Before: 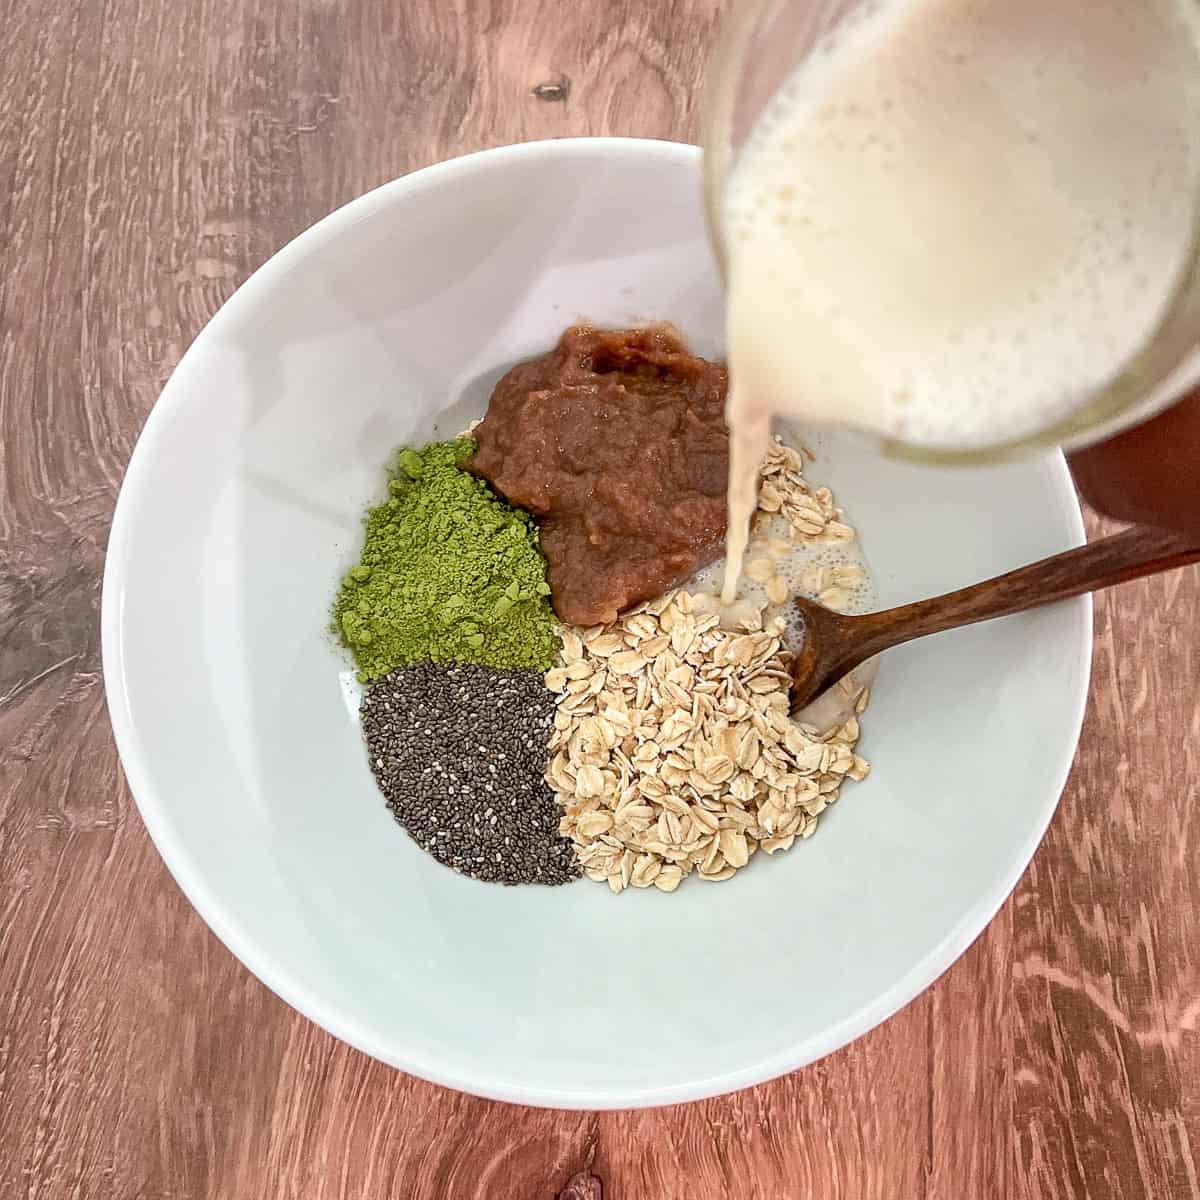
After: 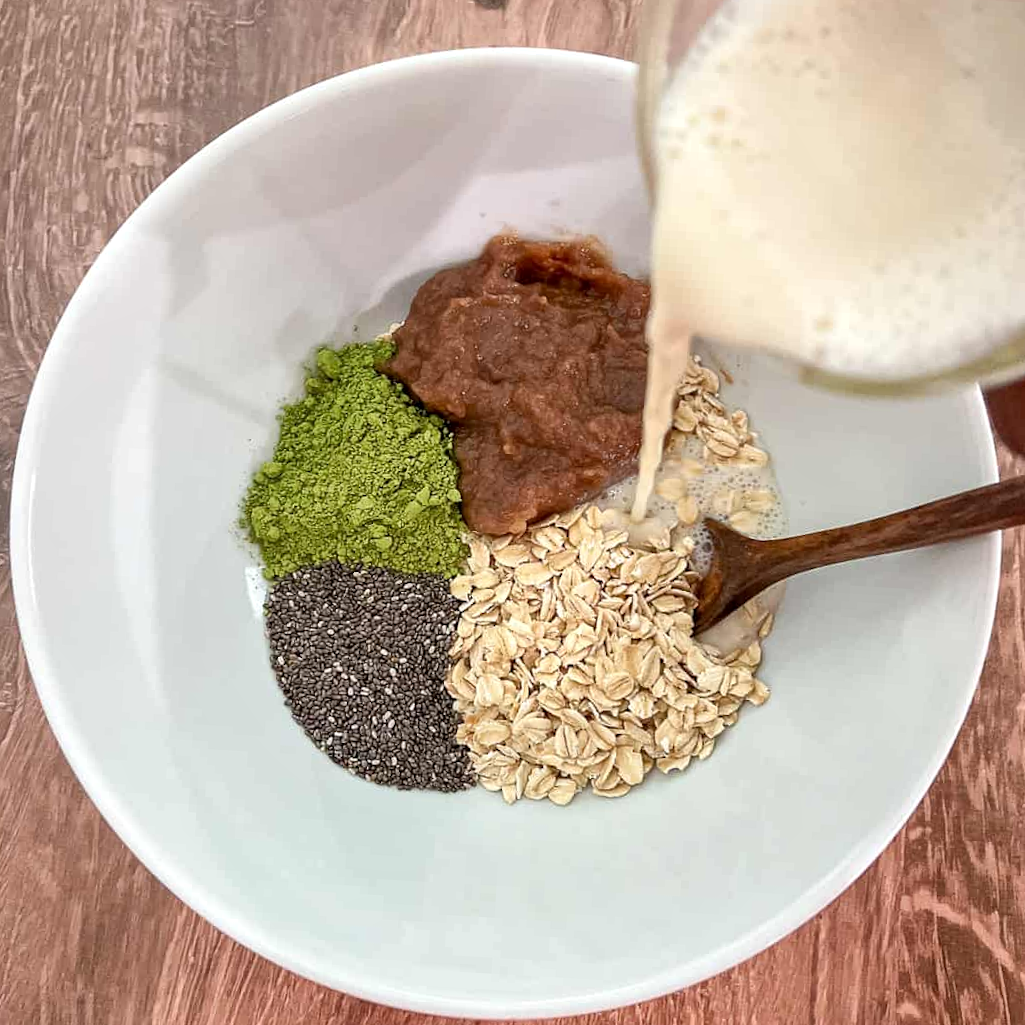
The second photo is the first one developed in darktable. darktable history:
crop and rotate: angle -3.27°, left 5.211%, top 5.211%, right 4.607%, bottom 4.607%
local contrast: mode bilateral grid, contrast 20, coarseness 50, detail 120%, midtone range 0.2
